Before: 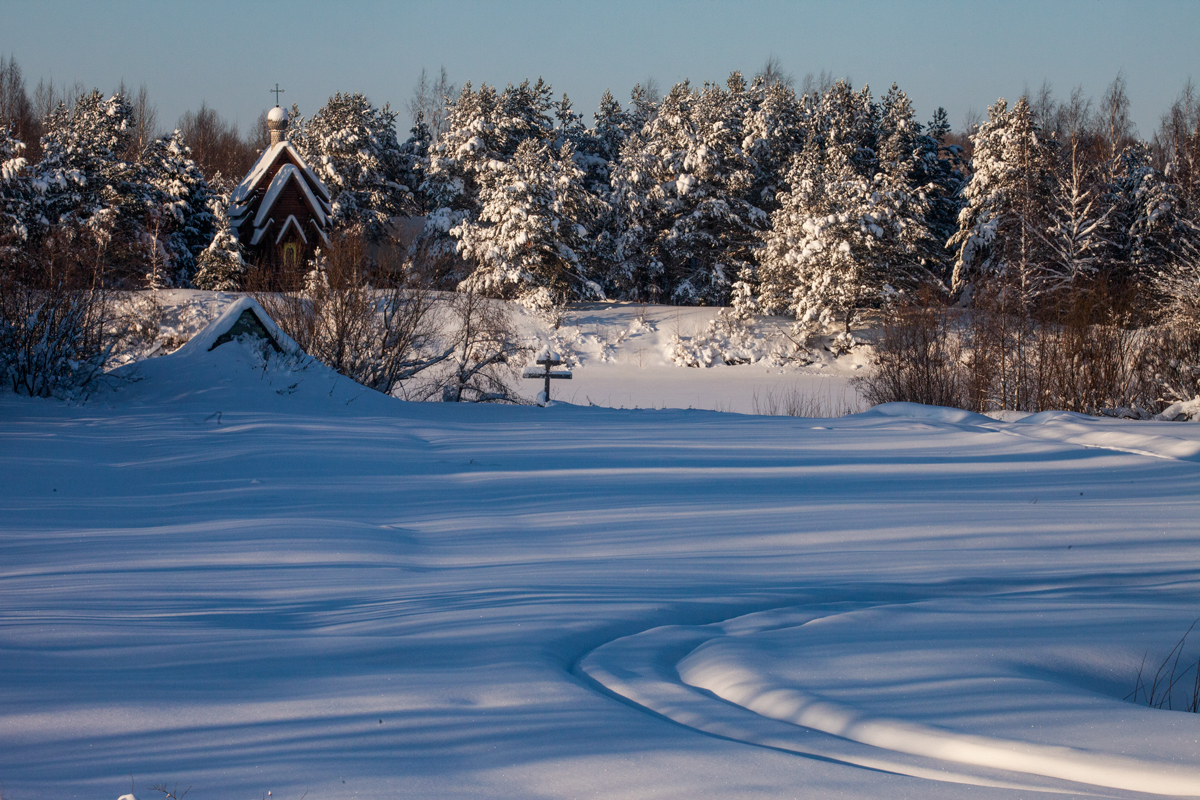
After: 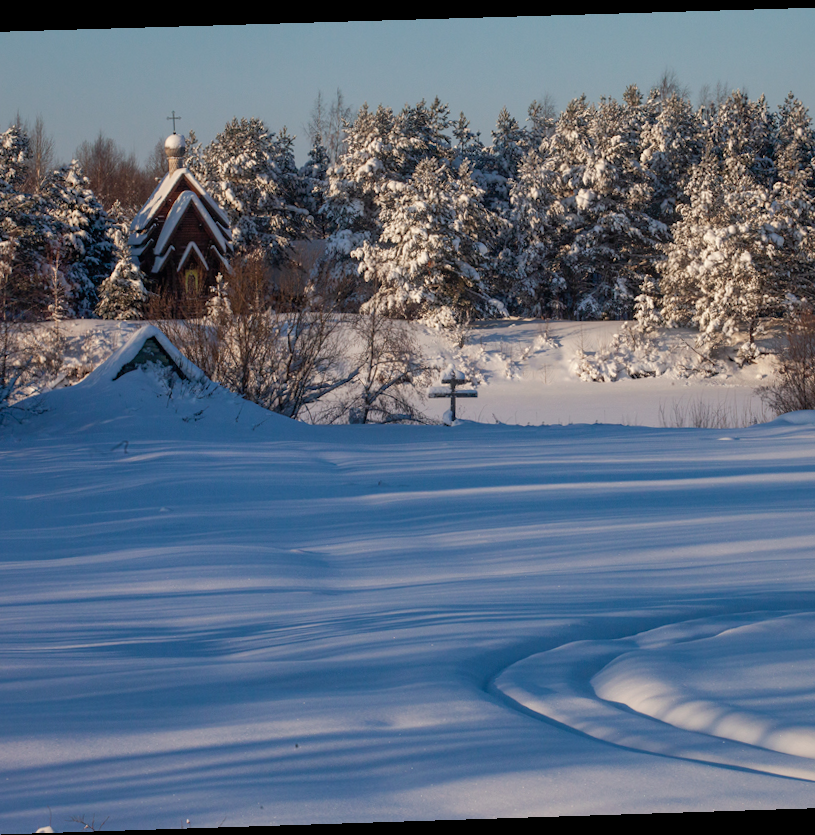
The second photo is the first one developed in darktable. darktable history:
rotate and perspective: rotation -1.77°, lens shift (horizontal) 0.004, automatic cropping off
crop and rotate: left 8.786%, right 24.548%
shadows and highlights: on, module defaults
